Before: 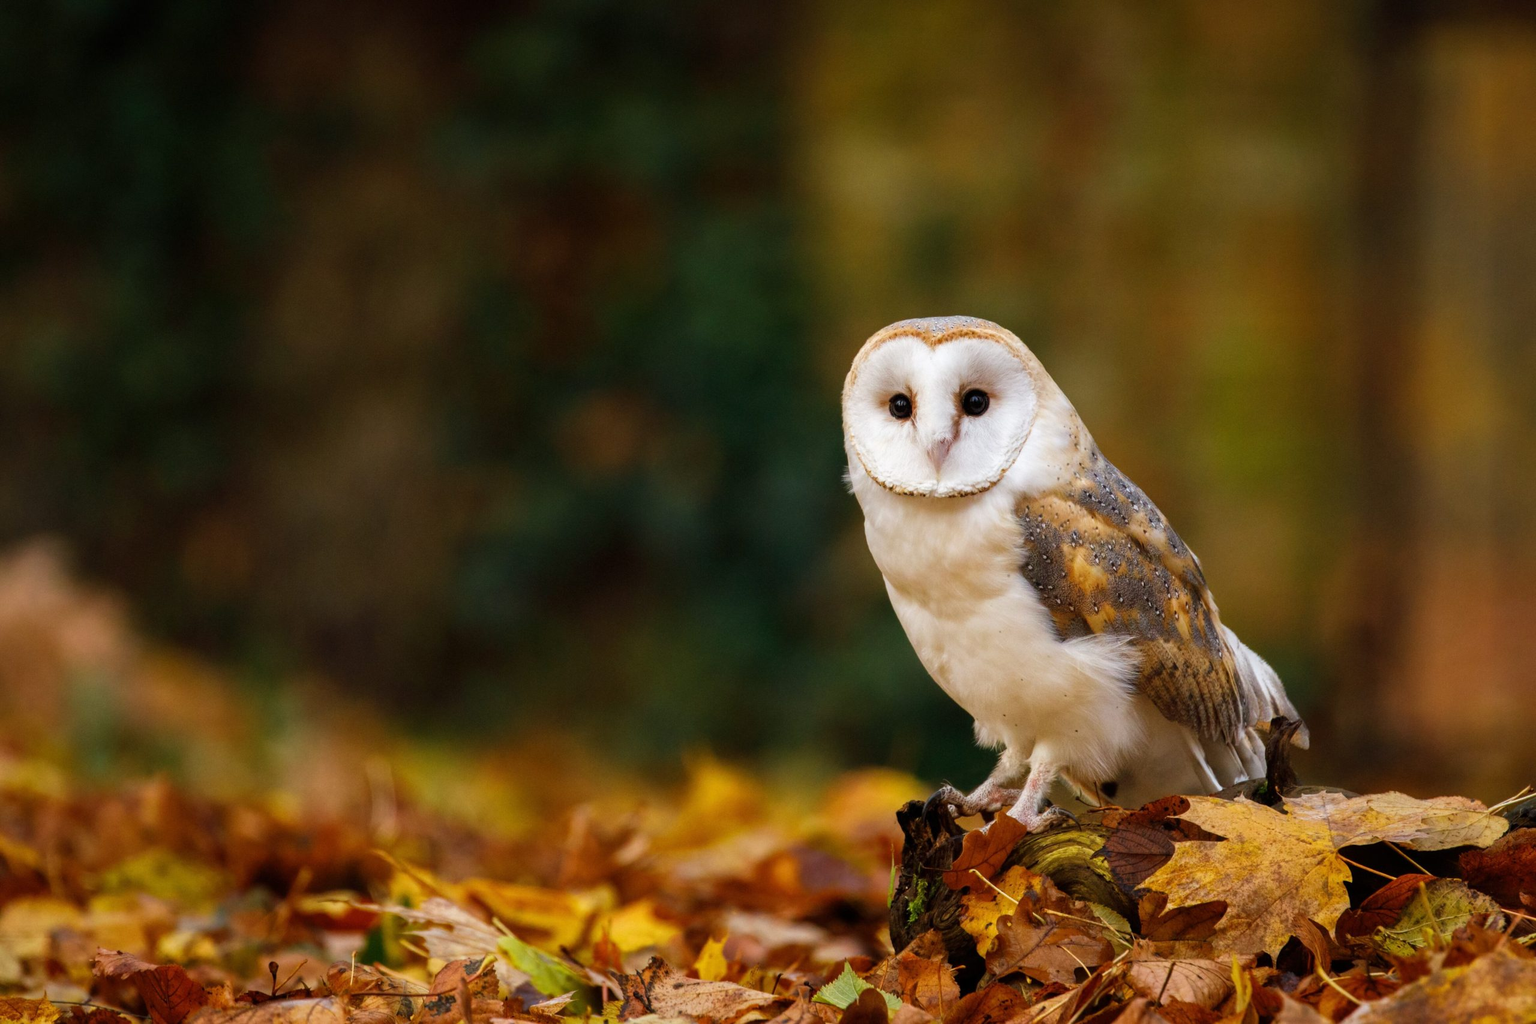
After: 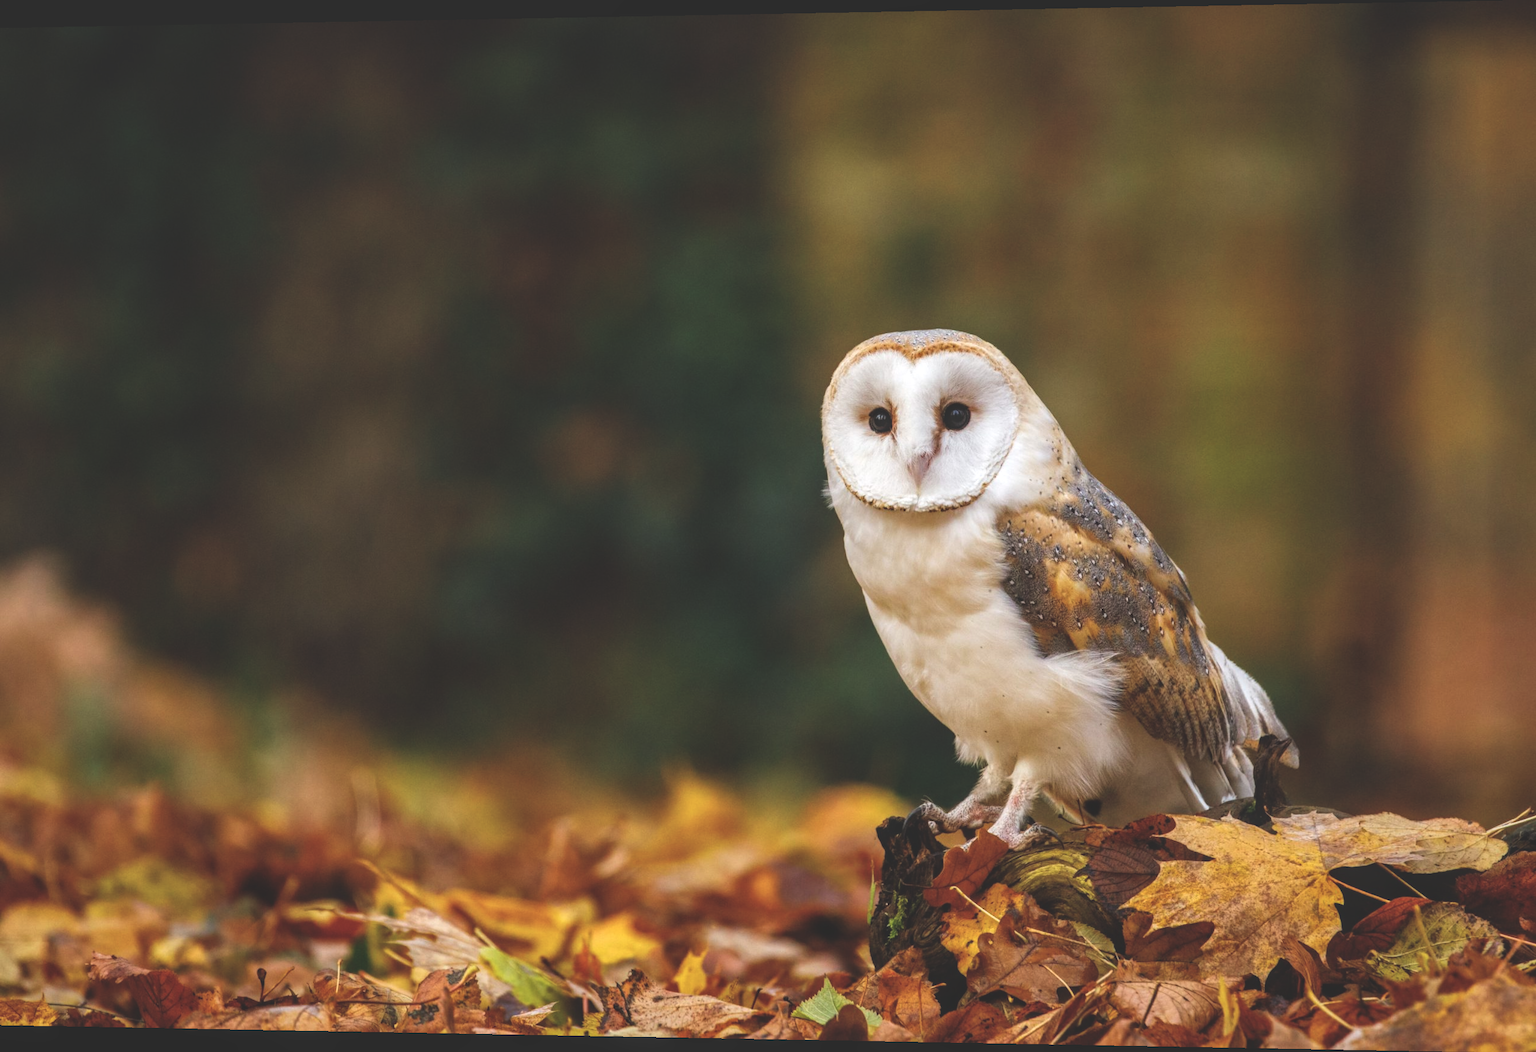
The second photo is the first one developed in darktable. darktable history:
exposure: black level correction -0.028, compensate highlight preservation false
rotate and perspective: lens shift (horizontal) -0.055, automatic cropping off
local contrast: on, module defaults
